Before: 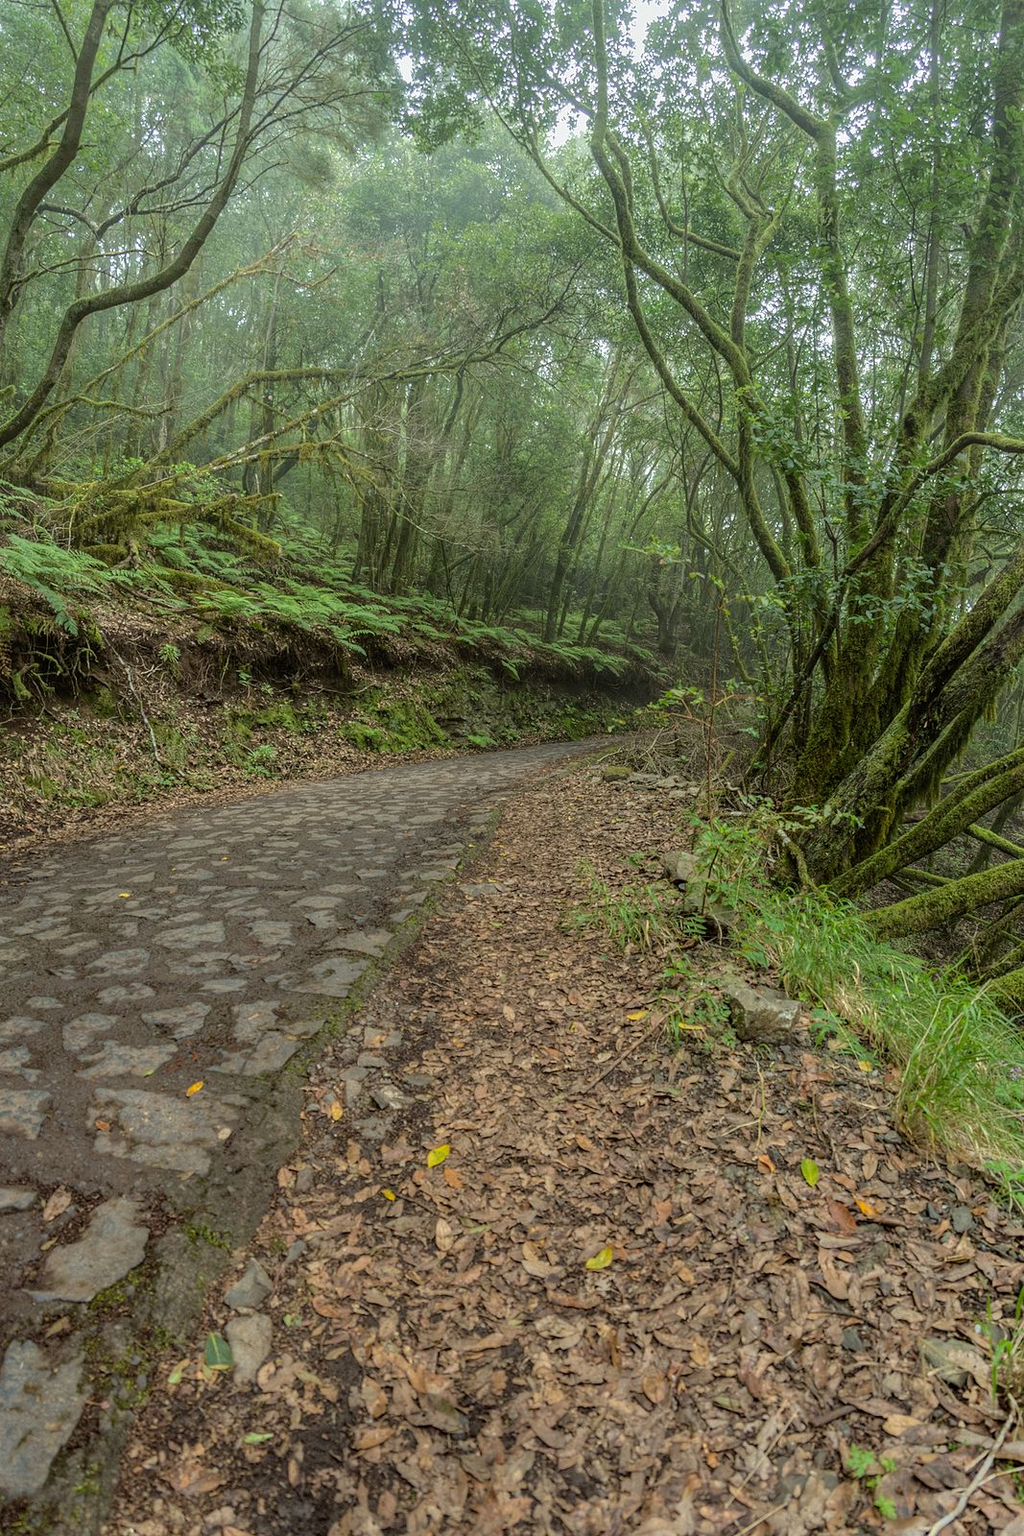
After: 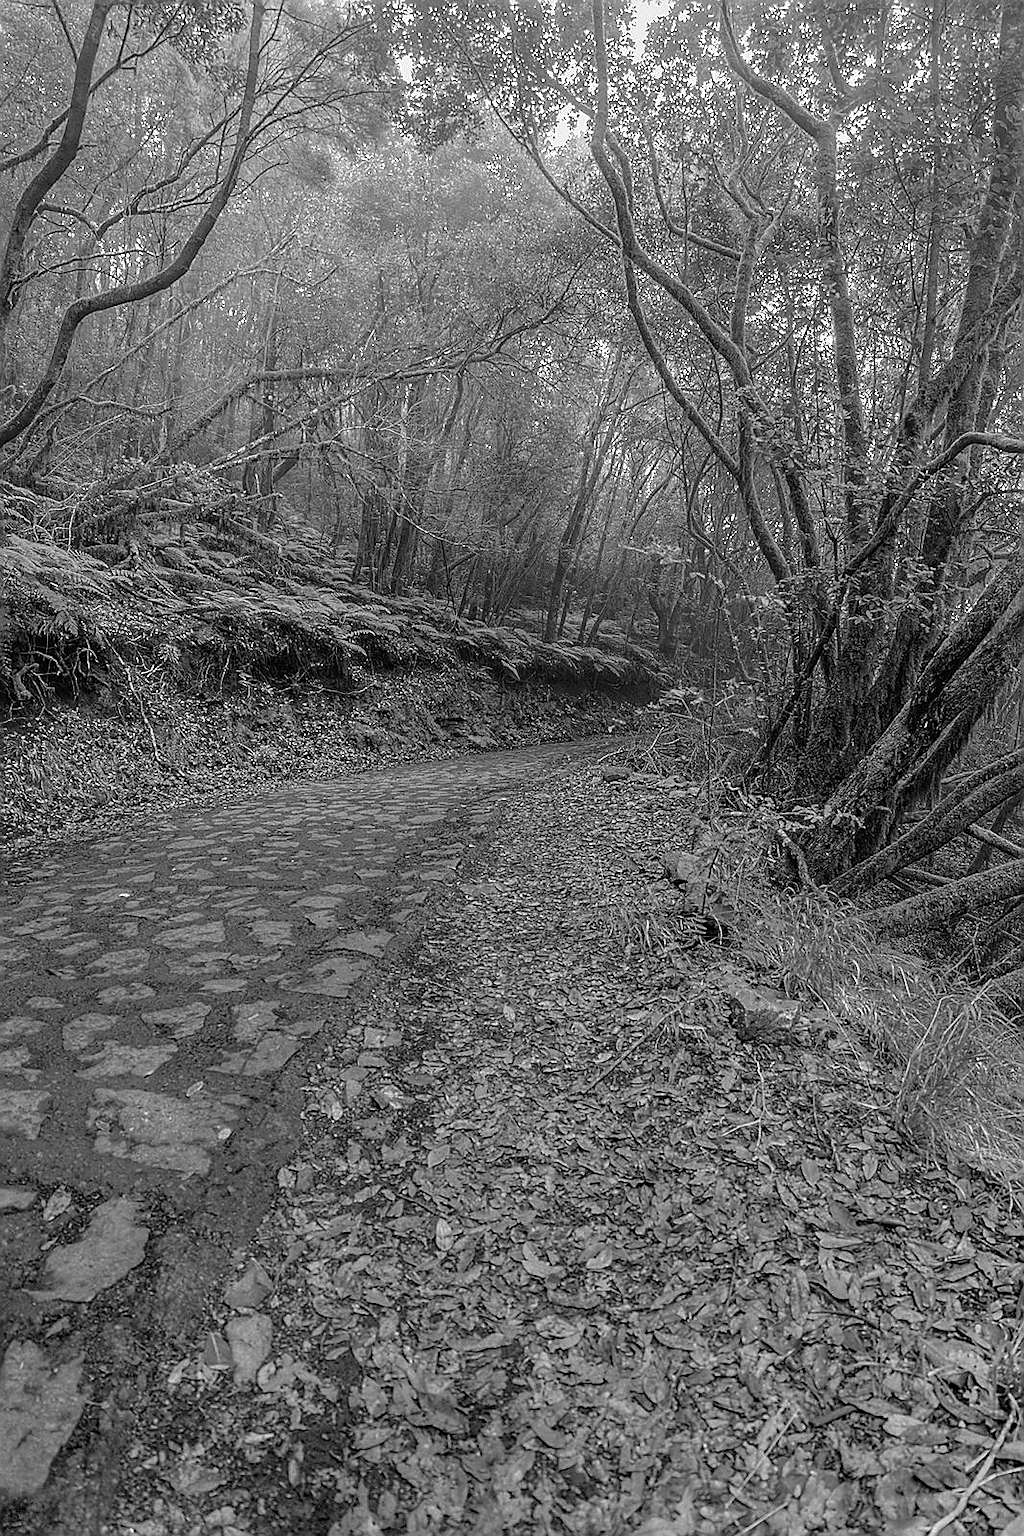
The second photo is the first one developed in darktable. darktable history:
monochrome: a -11.7, b 1.62, size 0.5, highlights 0.38
sharpen: radius 1.4, amount 1.25, threshold 0.7
